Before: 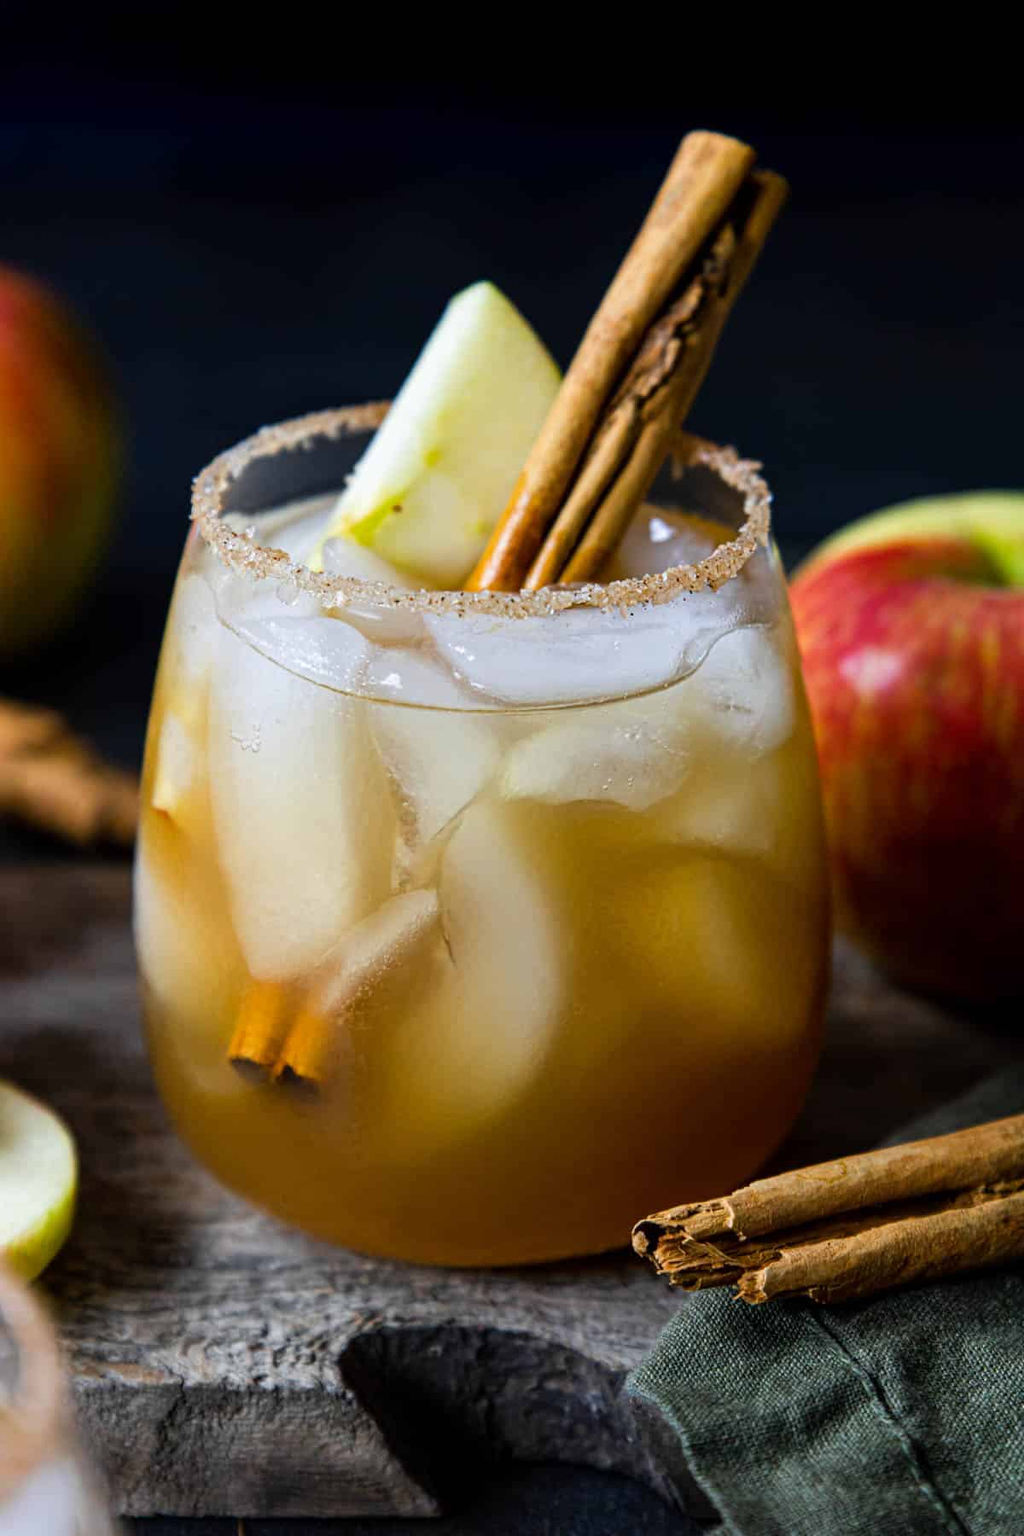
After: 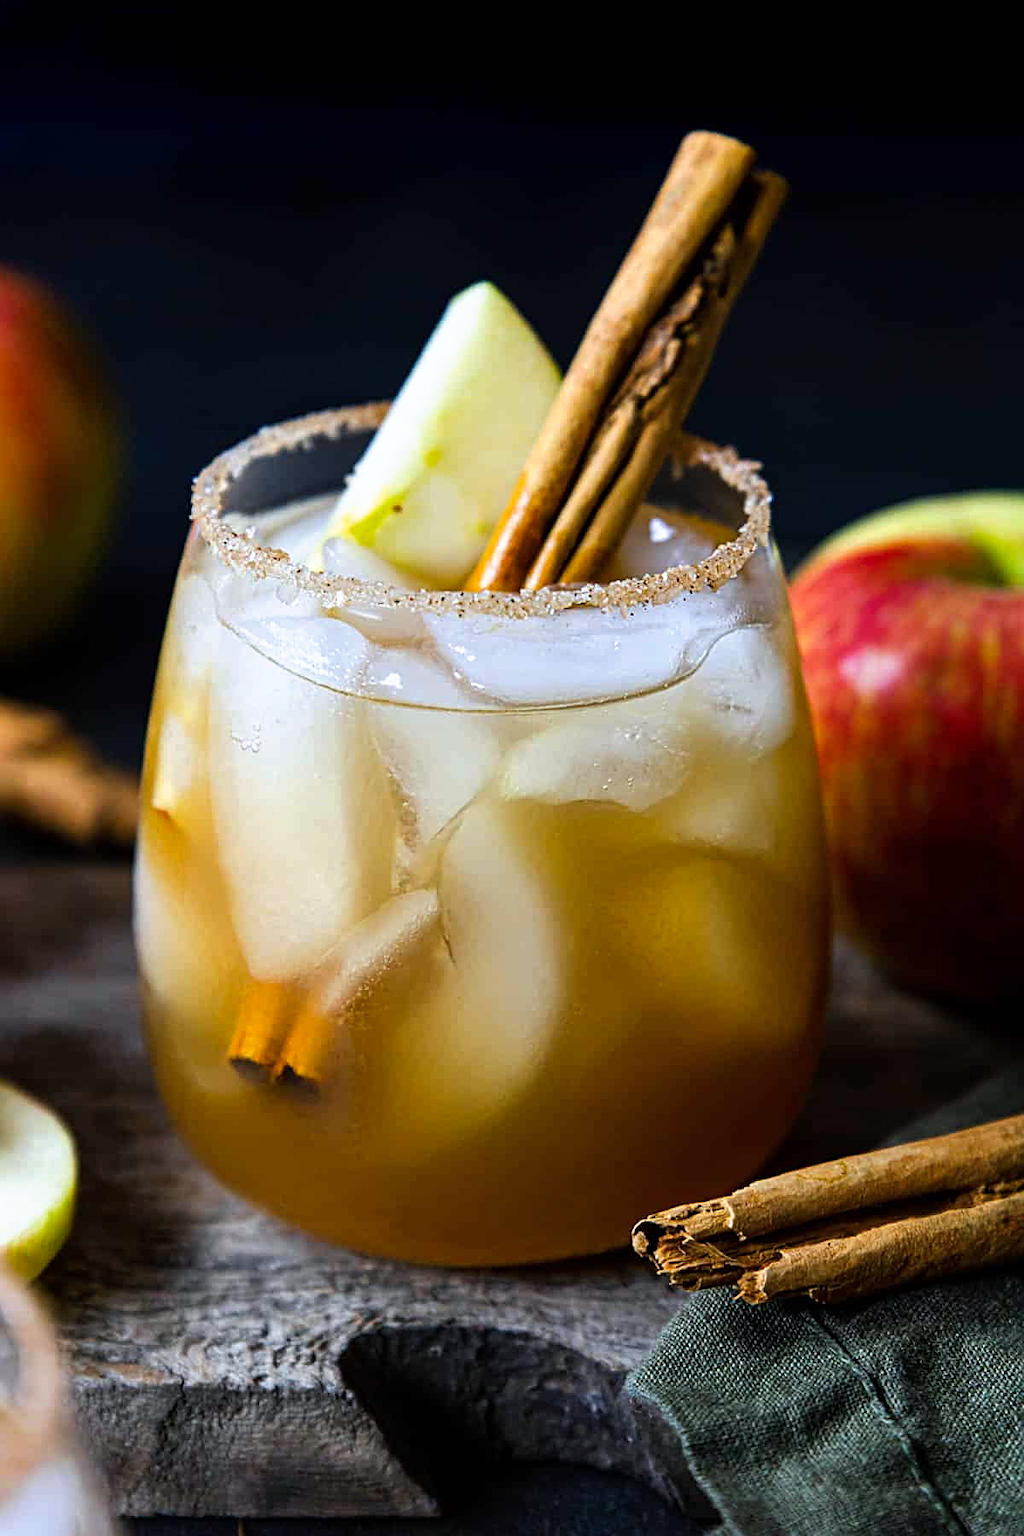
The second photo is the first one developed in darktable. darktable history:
sharpen: on, module defaults
tone curve: curves: ch0 [(0, 0) (0.003, 0.002) (0.011, 0.01) (0.025, 0.022) (0.044, 0.039) (0.069, 0.061) (0.1, 0.088) (0.136, 0.126) (0.177, 0.167) (0.224, 0.211) (0.277, 0.27) (0.335, 0.335) (0.399, 0.407) (0.468, 0.485) (0.543, 0.569) (0.623, 0.659) (0.709, 0.756) (0.801, 0.851) (0.898, 0.961) (1, 1)], preserve colors none
white balance: red 0.98, blue 1.034
